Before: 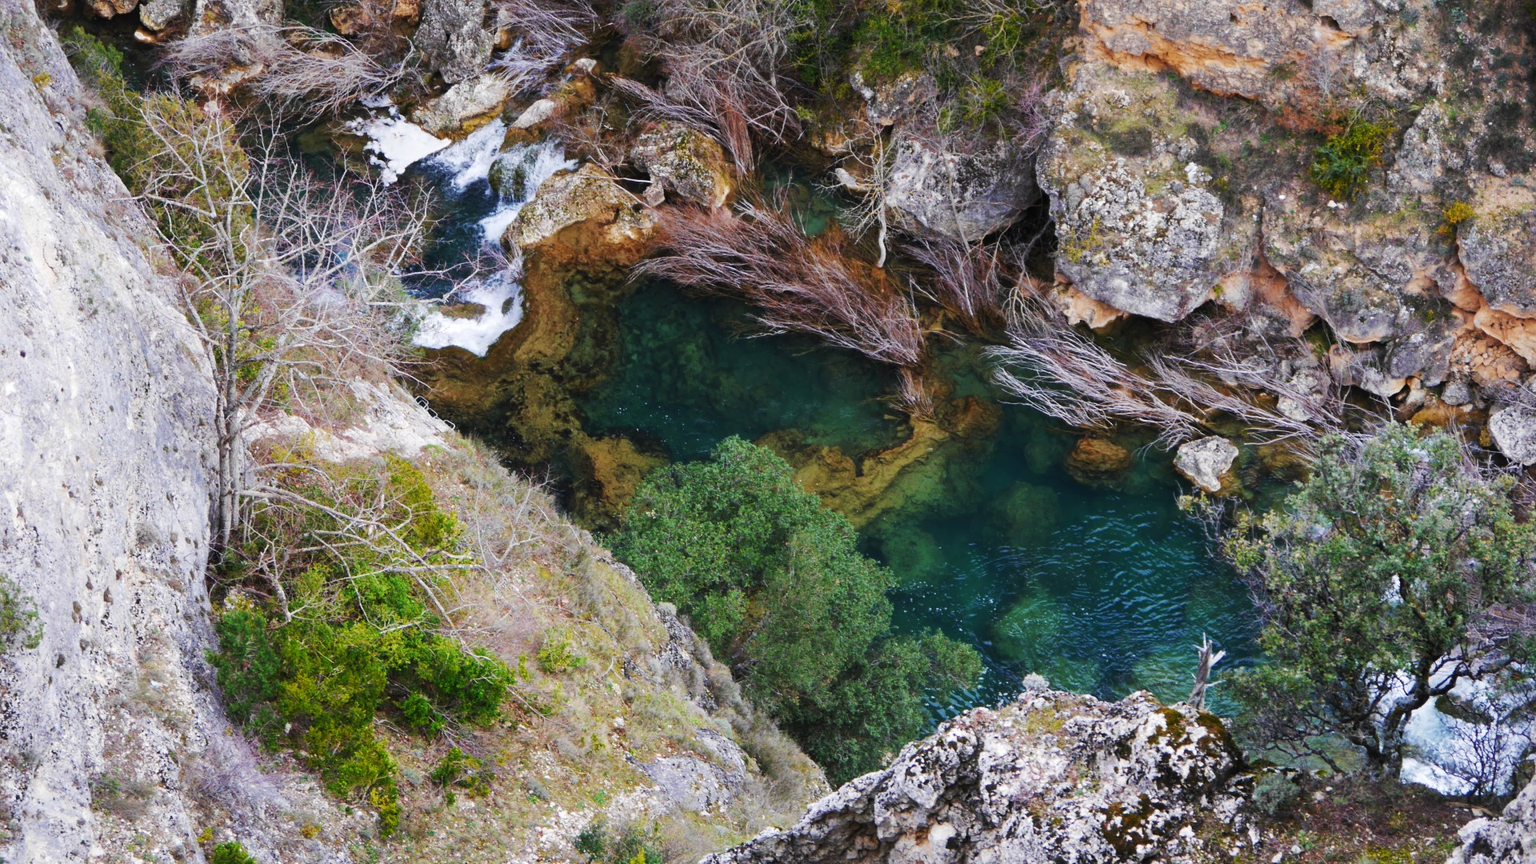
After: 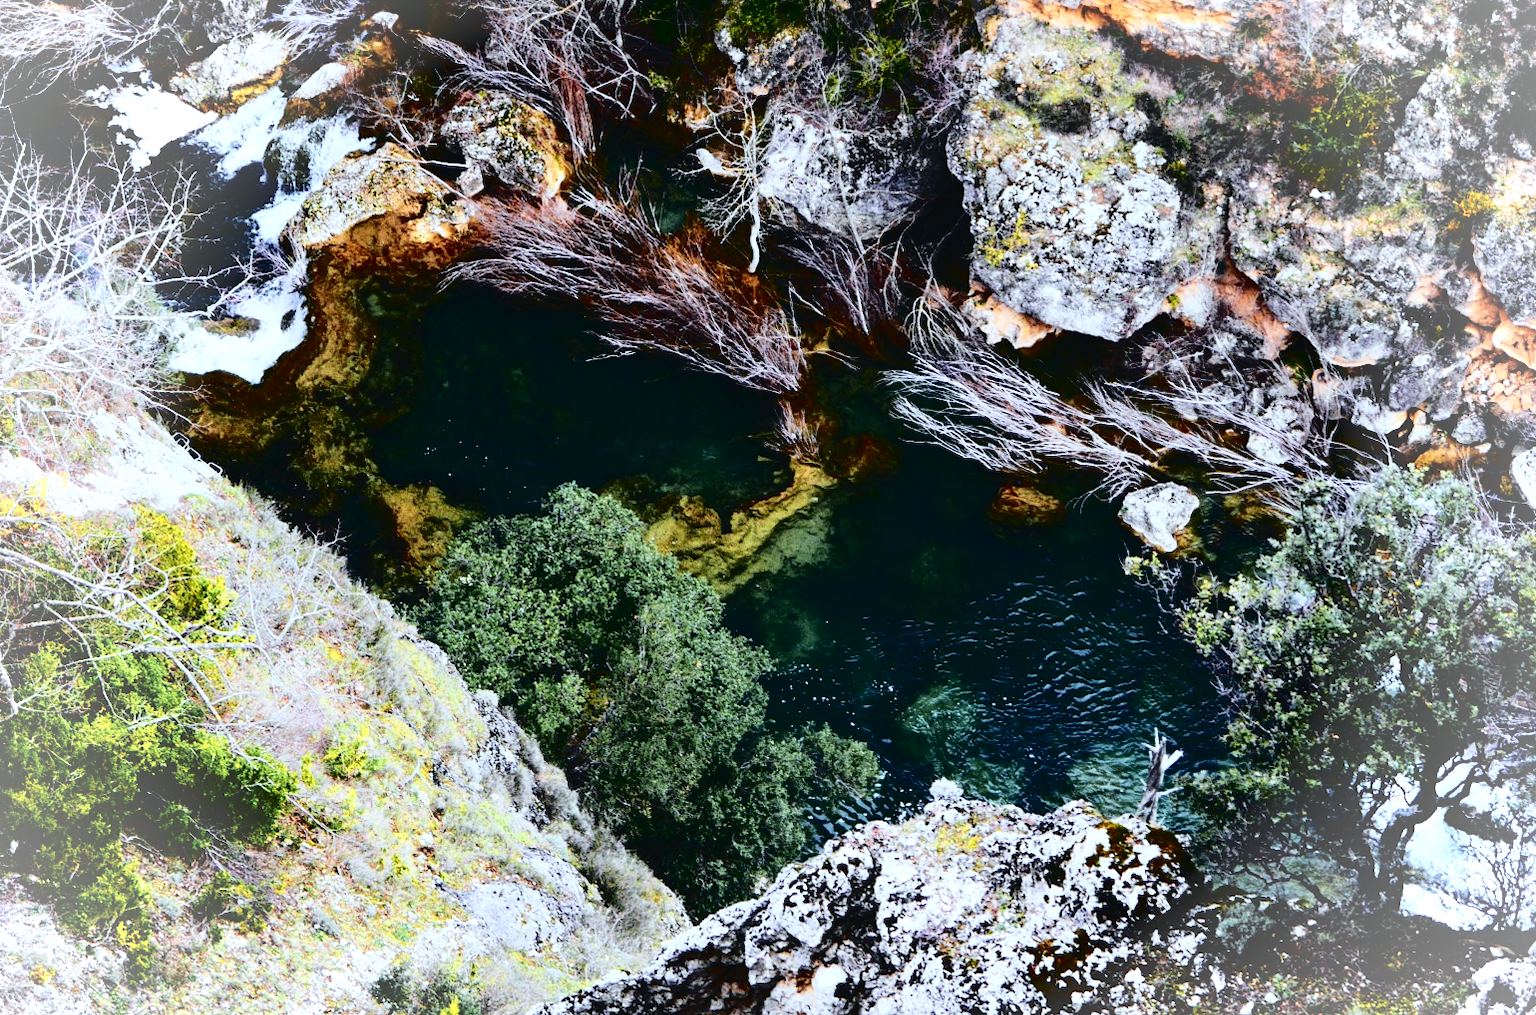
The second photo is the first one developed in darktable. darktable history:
crop and rotate: left 18.06%, top 5.729%, right 1.692%
color calibration: illuminant F (fluorescent), F source F9 (Cool White Deluxe 4150 K) – high CRI, x 0.375, y 0.373, temperature 4161.86 K, gamut compression 2.98
vignetting: fall-off start 74.87%, brightness 0.311, saturation -0.003, width/height ratio 1.077
exposure: exposure 0.371 EV, compensate highlight preservation false
tone curve: curves: ch0 [(0, 0) (0.003, 0.03) (0.011, 0.03) (0.025, 0.033) (0.044, 0.035) (0.069, 0.04) (0.1, 0.046) (0.136, 0.052) (0.177, 0.08) (0.224, 0.121) (0.277, 0.225) (0.335, 0.343) (0.399, 0.456) (0.468, 0.555) (0.543, 0.647) (0.623, 0.732) (0.709, 0.808) (0.801, 0.886) (0.898, 0.947) (1, 1)], color space Lab, independent channels, preserve colors none
color zones: curves: ch0 [(0, 0.511) (0.143, 0.531) (0.286, 0.56) (0.429, 0.5) (0.571, 0.5) (0.714, 0.5) (0.857, 0.5) (1, 0.5)]; ch1 [(0, 0.525) (0.143, 0.705) (0.286, 0.715) (0.429, 0.35) (0.571, 0.35) (0.714, 0.35) (0.857, 0.4) (1, 0.4)]; ch2 [(0, 0.572) (0.143, 0.512) (0.286, 0.473) (0.429, 0.45) (0.571, 0.5) (0.714, 0.5) (0.857, 0.518) (1, 0.518)]
contrast brightness saturation: contrast 0.201, brightness -0.108, saturation 0.104
